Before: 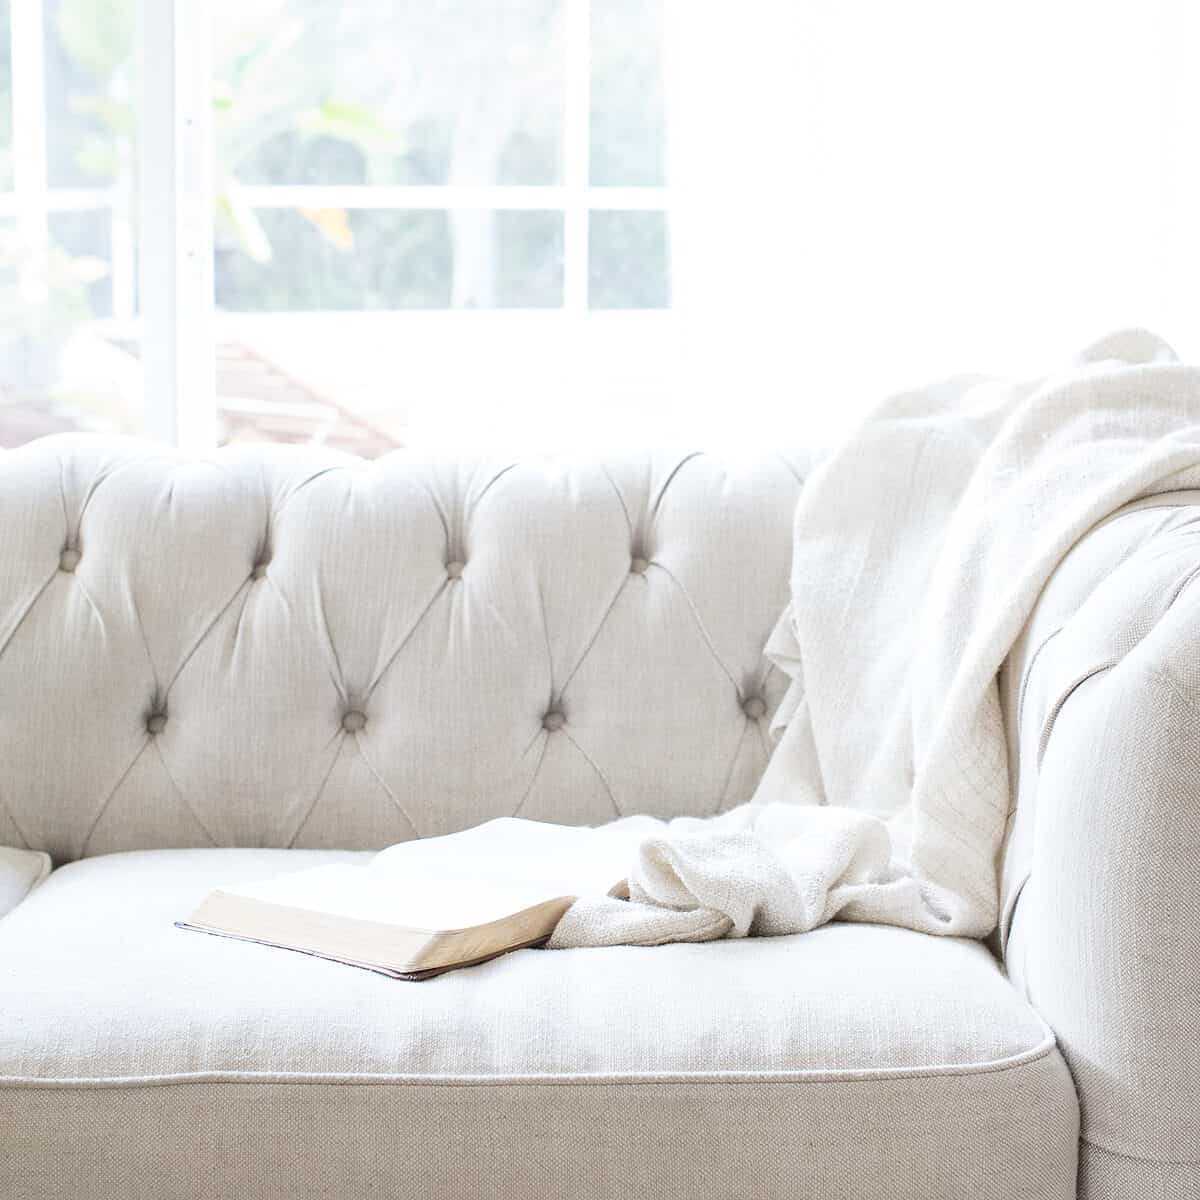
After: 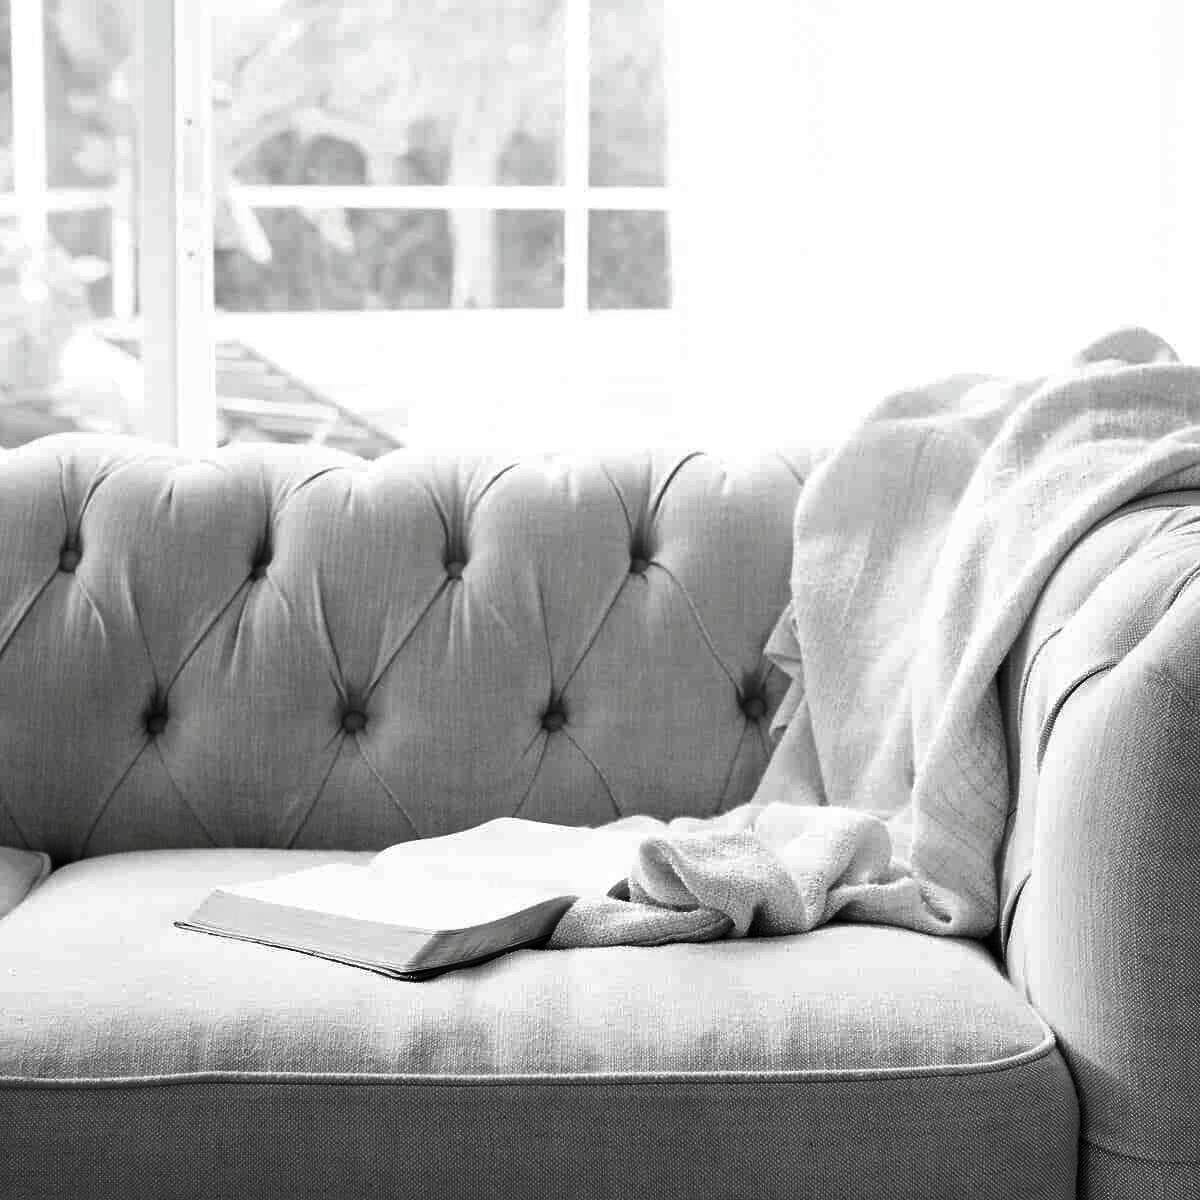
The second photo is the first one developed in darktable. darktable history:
contrast brightness saturation: contrast 0.025, brightness -0.986, saturation -0.981
